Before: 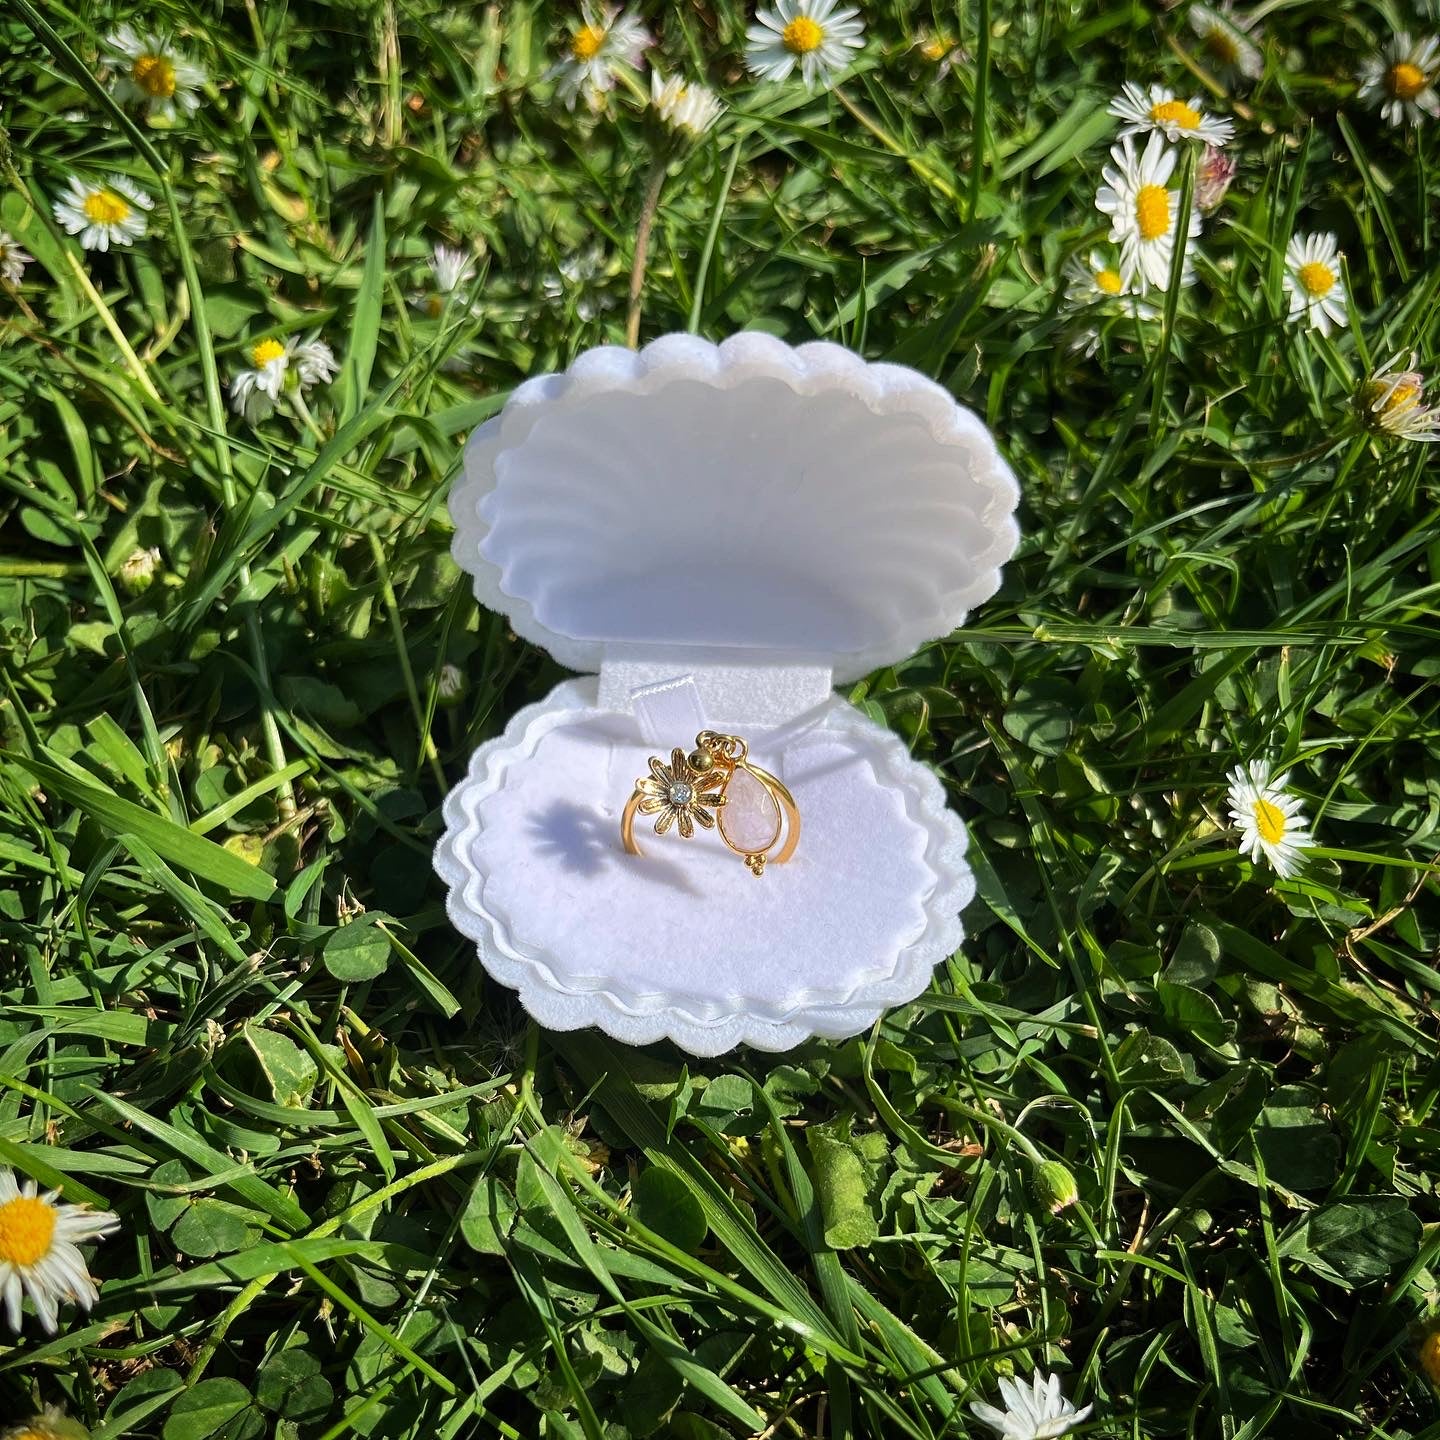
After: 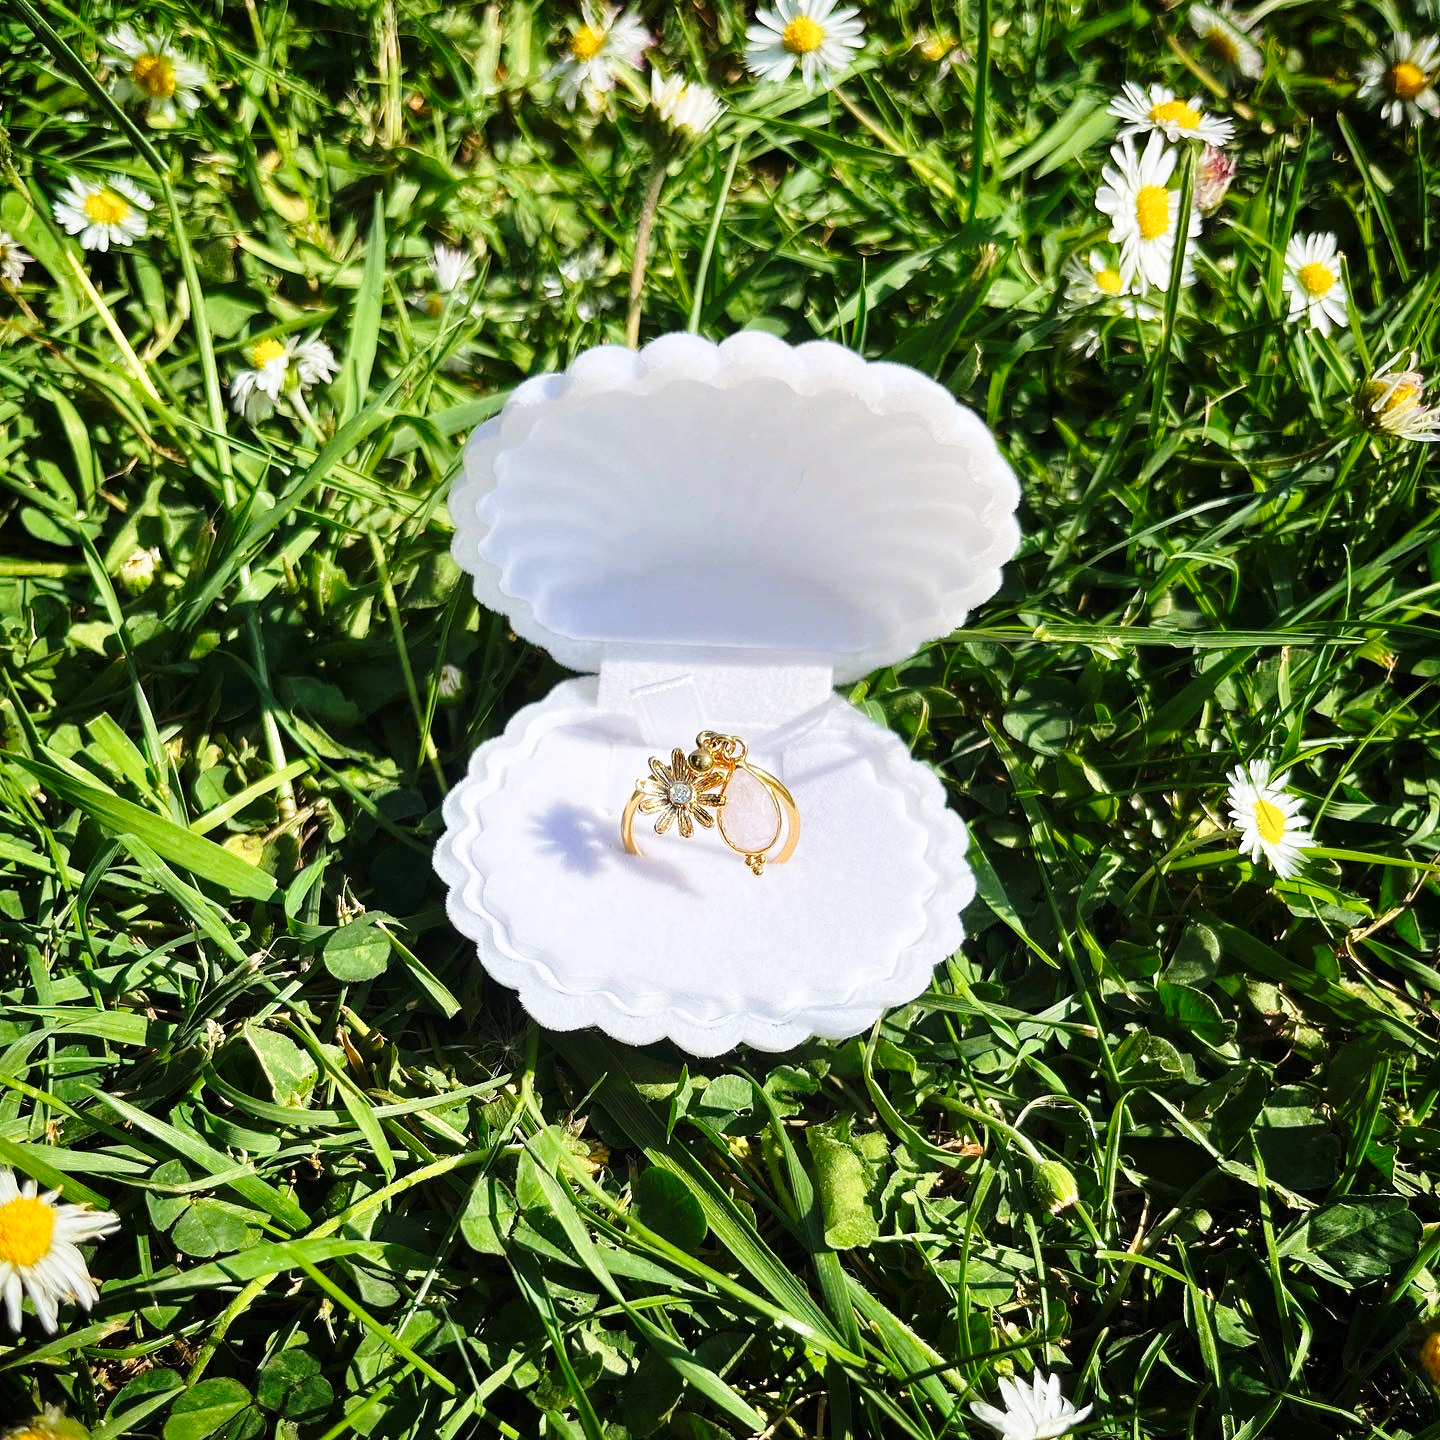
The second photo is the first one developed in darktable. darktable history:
color balance: mode lift, gamma, gain (sRGB)
base curve: curves: ch0 [(0, 0) (0.028, 0.03) (0.121, 0.232) (0.46, 0.748) (0.859, 0.968) (1, 1)], preserve colors none
